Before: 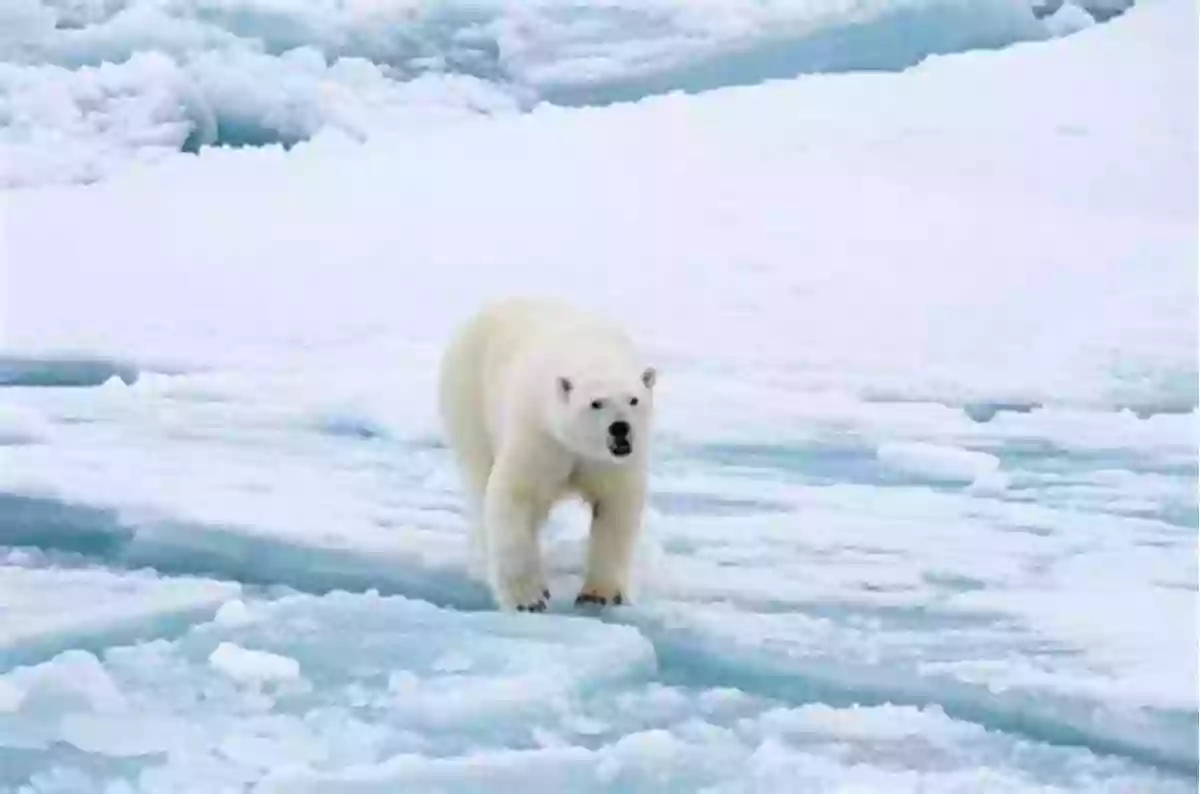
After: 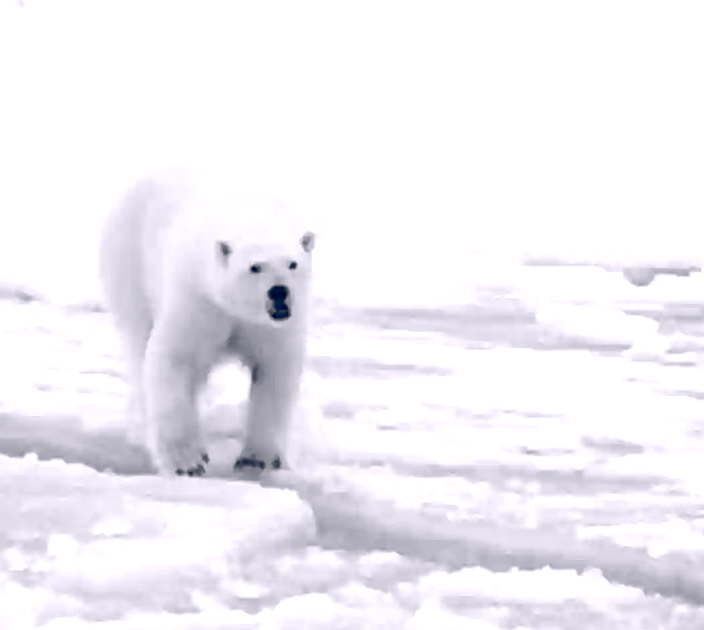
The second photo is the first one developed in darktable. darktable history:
exposure: exposure 0.203 EV, compensate exposure bias true, compensate highlight preservation false
crop and rotate: left 28.5%, top 17.145%, right 12.794%, bottom 3.488%
color balance rgb: highlights gain › luminance 18.096%, global offset › chroma 0.103%, global offset › hue 253.85°, perceptual saturation grading › global saturation 30.693%, global vibrance 50.654%
color correction: highlights a* 1.65, highlights b* -1.75, saturation 2.47
color calibration: output gray [0.18, 0.41, 0.41, 0], illuminant custom, x 0.368, y 0.373, temperature 4332.12 K, saturation algorithm version 1 (2020)
